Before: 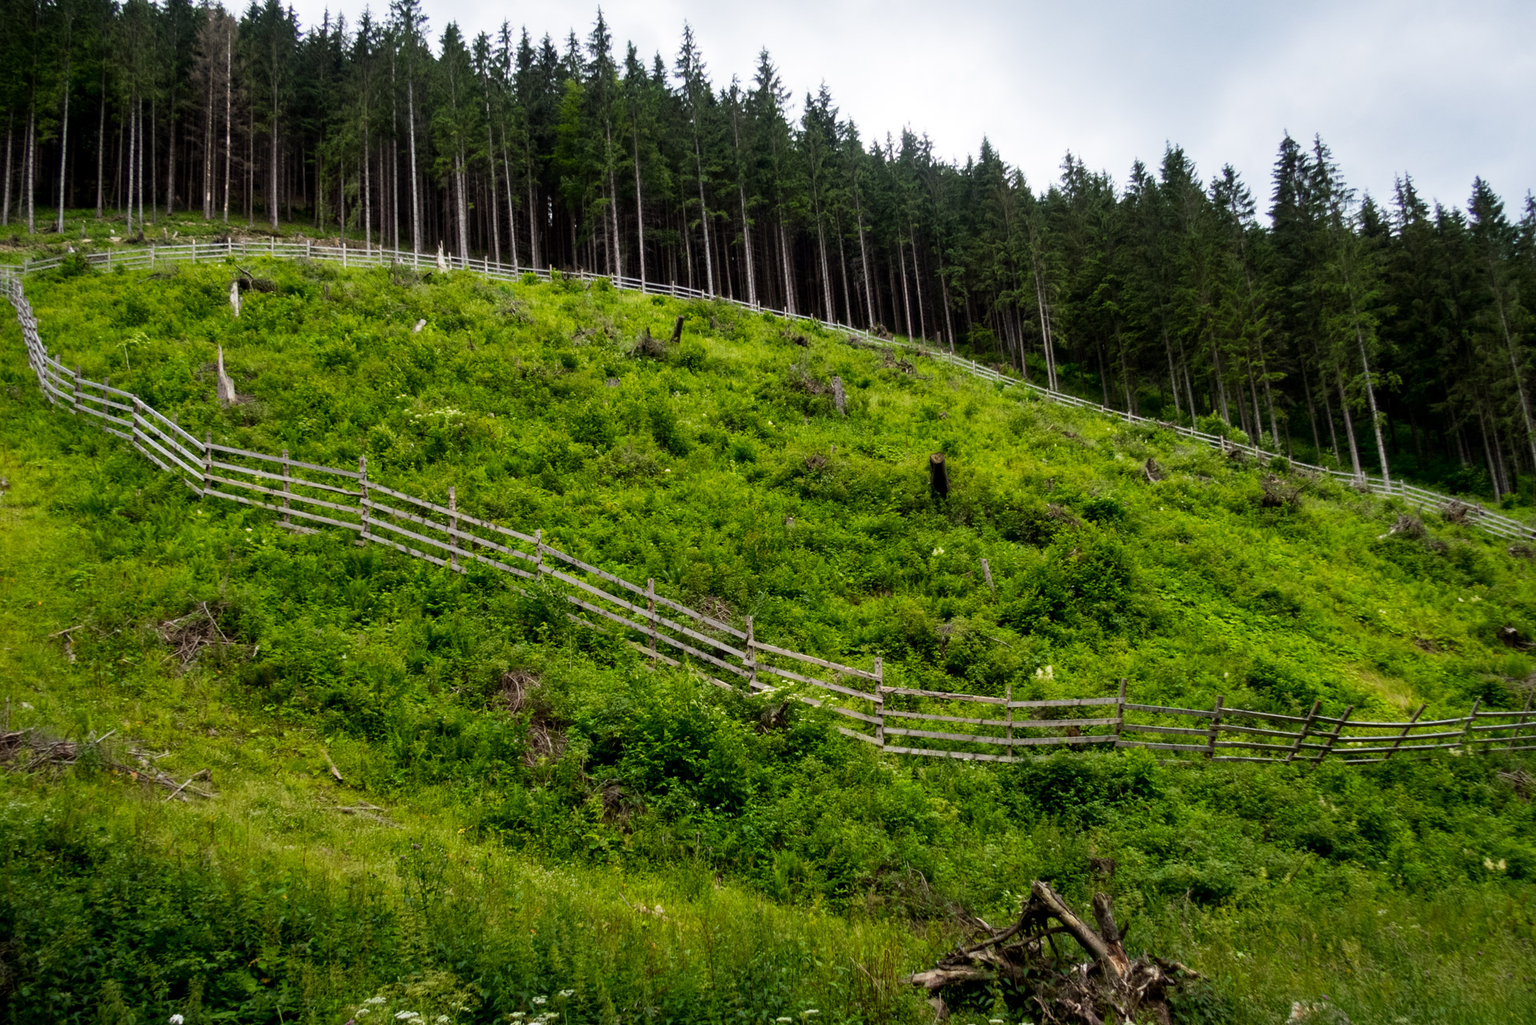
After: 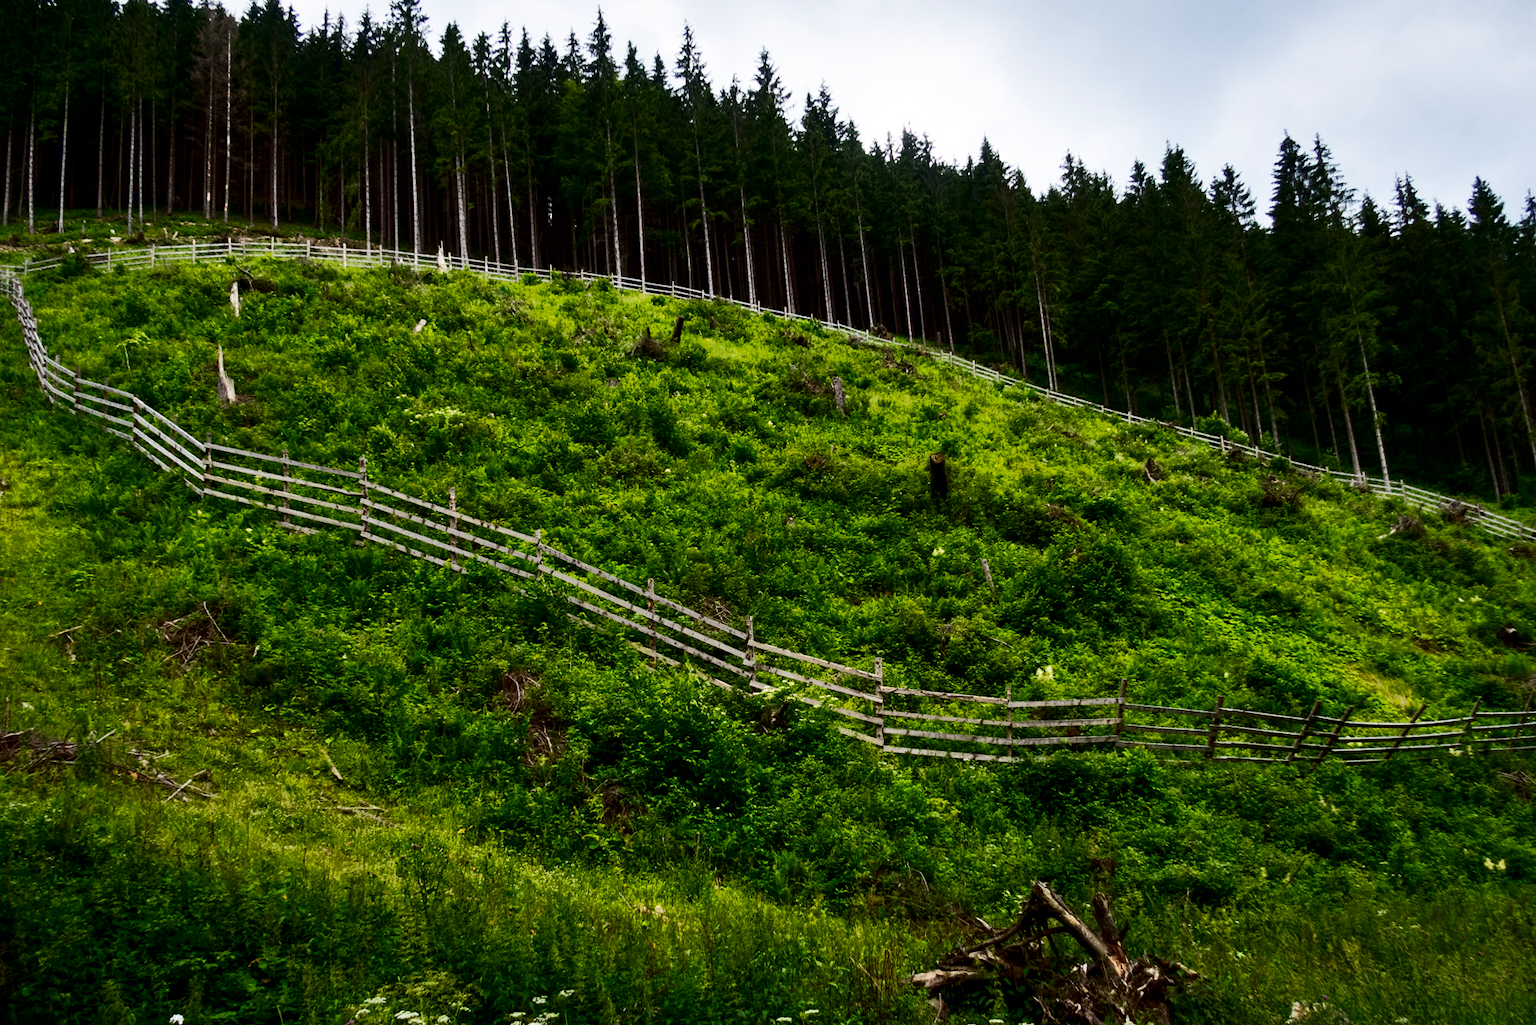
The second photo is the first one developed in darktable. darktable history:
tone curve: curves: ch0 [(0, 0) (0.003, 0.003) (0.011, 0.011) (0.025, 0.024) (0.044, 0.044) (0.069, 0.068) (0.1, 0.098) (0.136, 0.133) (0.177, 0.174) (0.224, 0.22) (0.277, 0.272) (0.335, 0.329) (0.399, 0.392) (0.468, 0.46) (0.543, 0.607) (0.623, 0.676) (0.709, 0.75) (0.801, 0.828) (0.898, 0.912) (1, 1)], color space Lab, independent channels, preserve colors none
shadows and highlights: shadows 32.2, highlights -32.18, soften with gaussian
contrast brightness saturation: contrast 0.193, brightness -0.223, saturation 0.117
